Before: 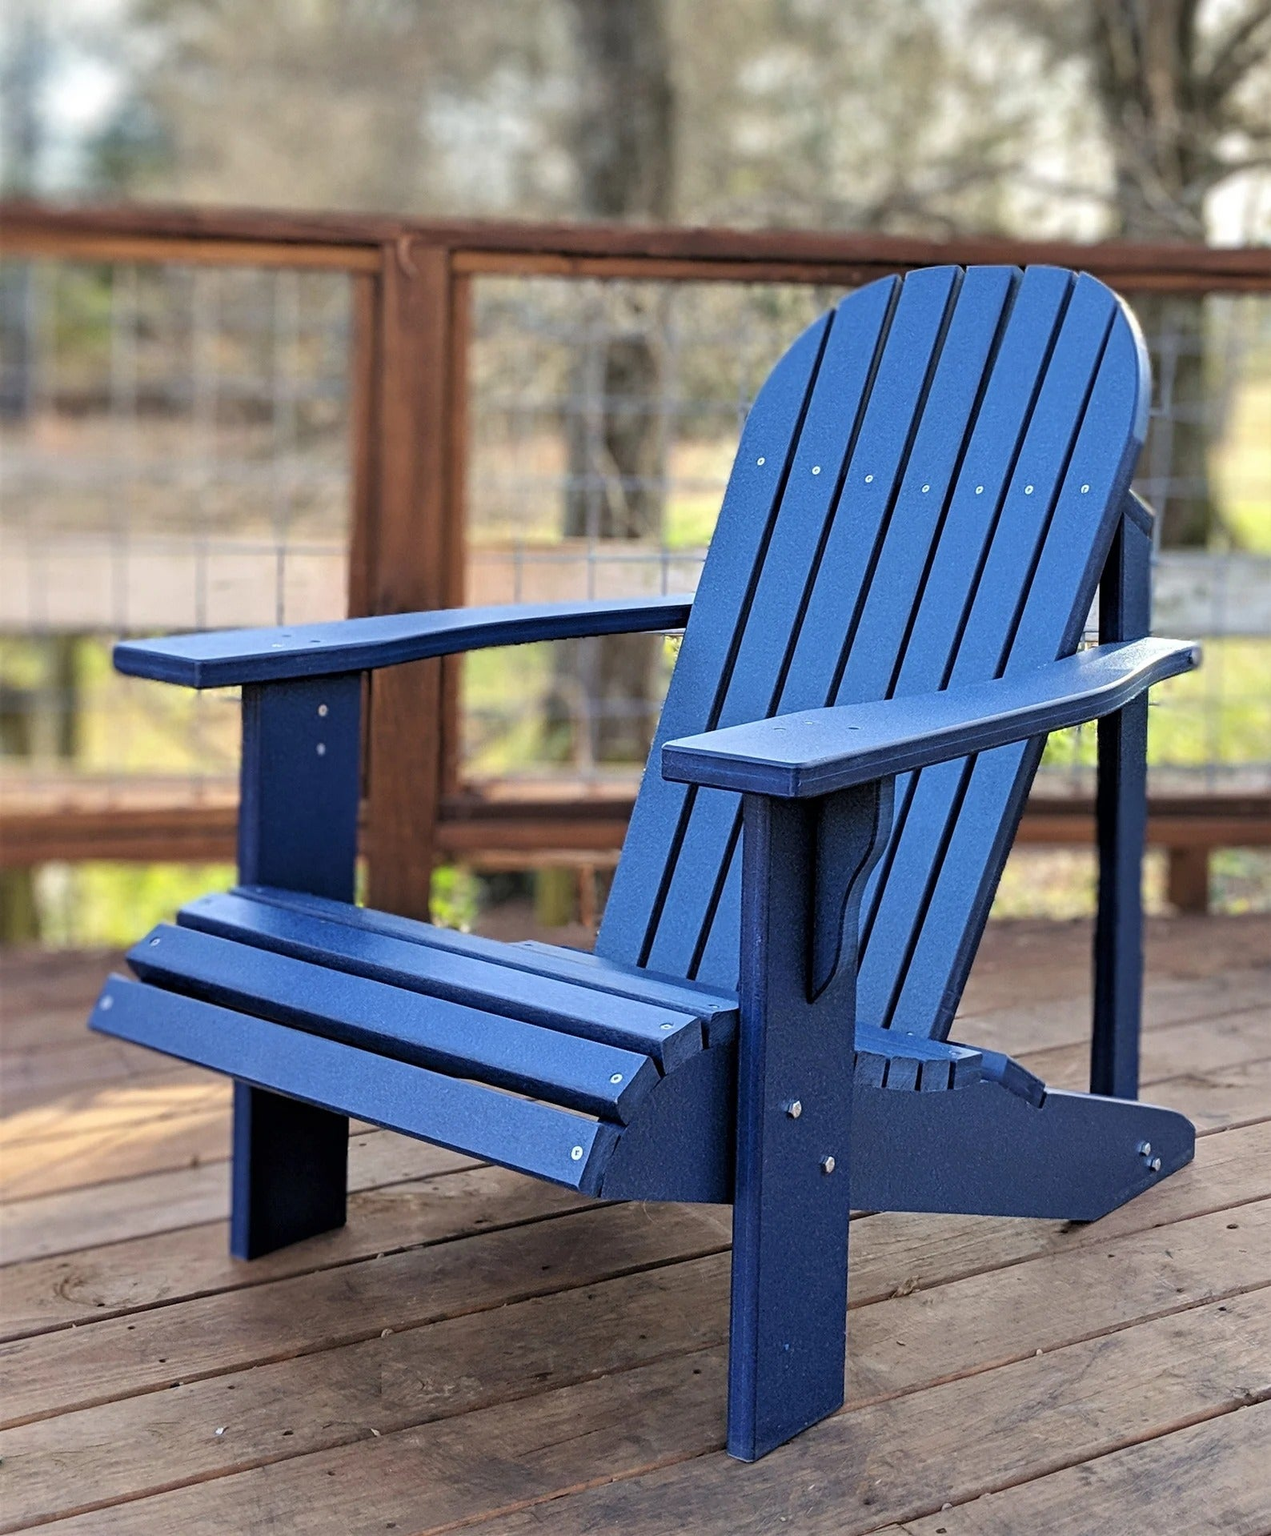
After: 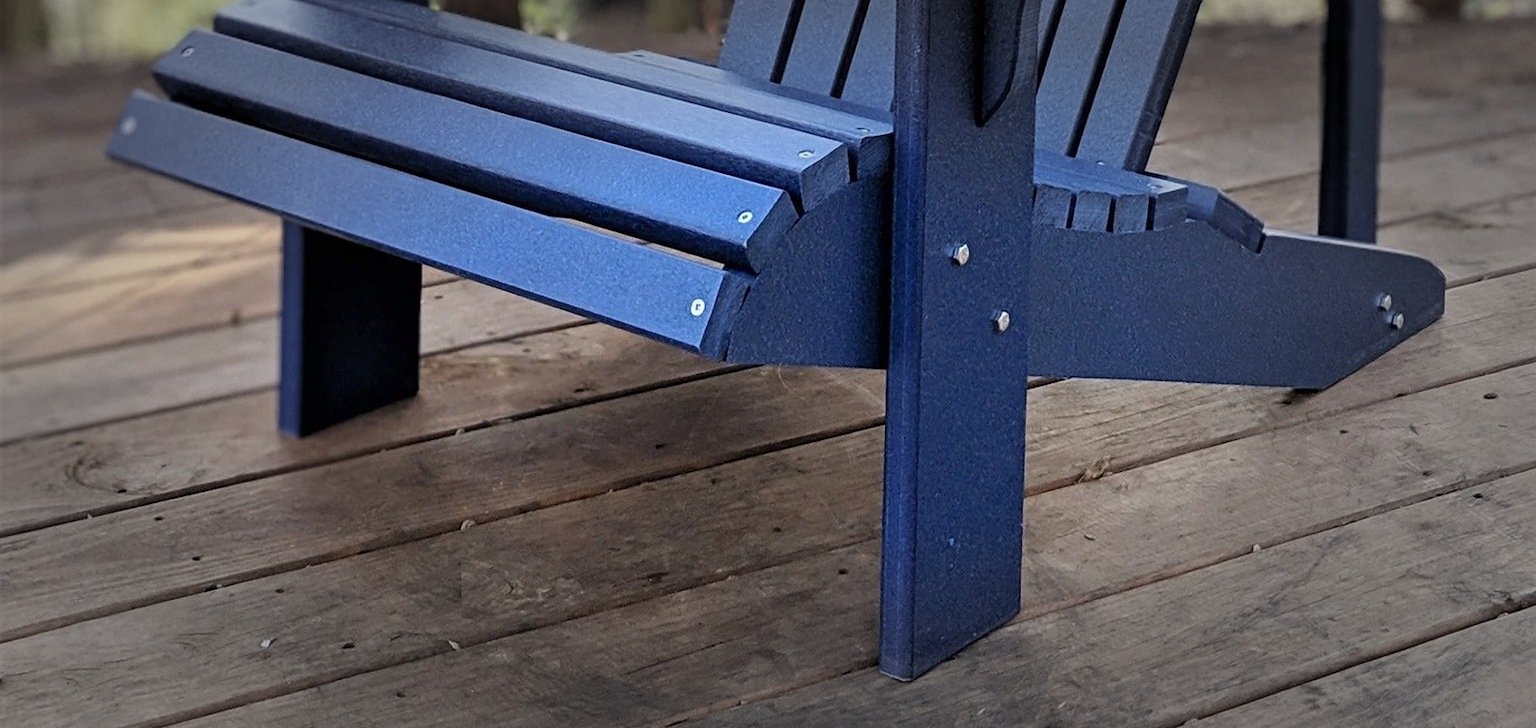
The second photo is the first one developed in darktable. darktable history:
crop and rotate: top 58.526%, bottom 2.187%
vignetting: fall-off start 48.77%, automatic ratio true, width/height ratio 1.289, unbound false
